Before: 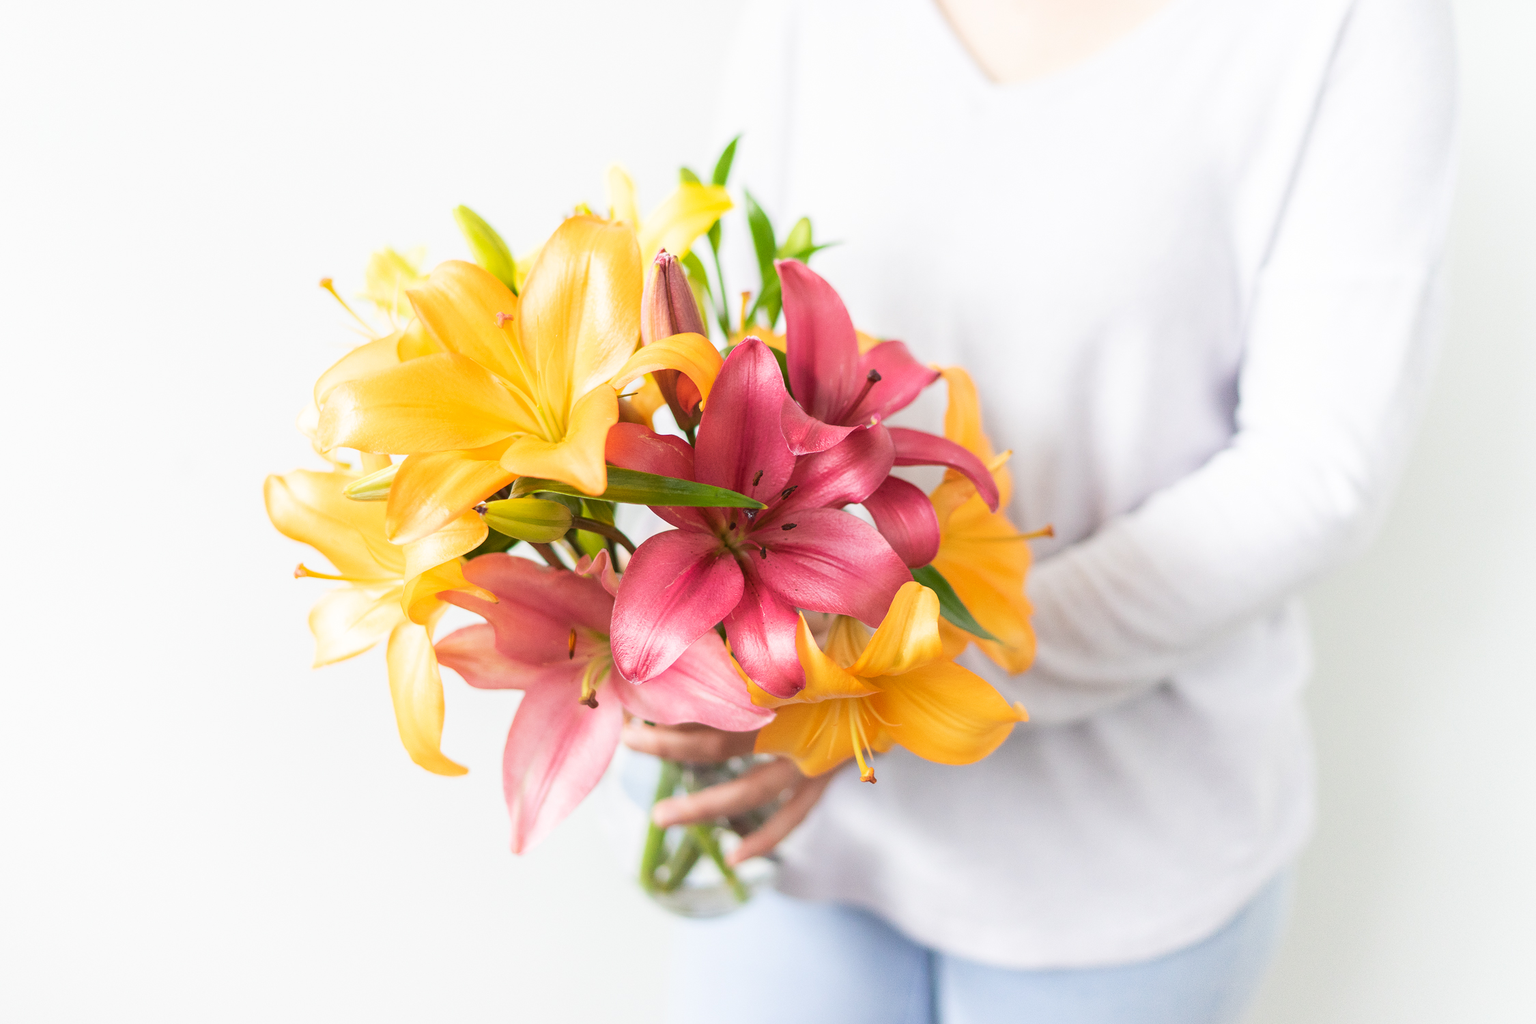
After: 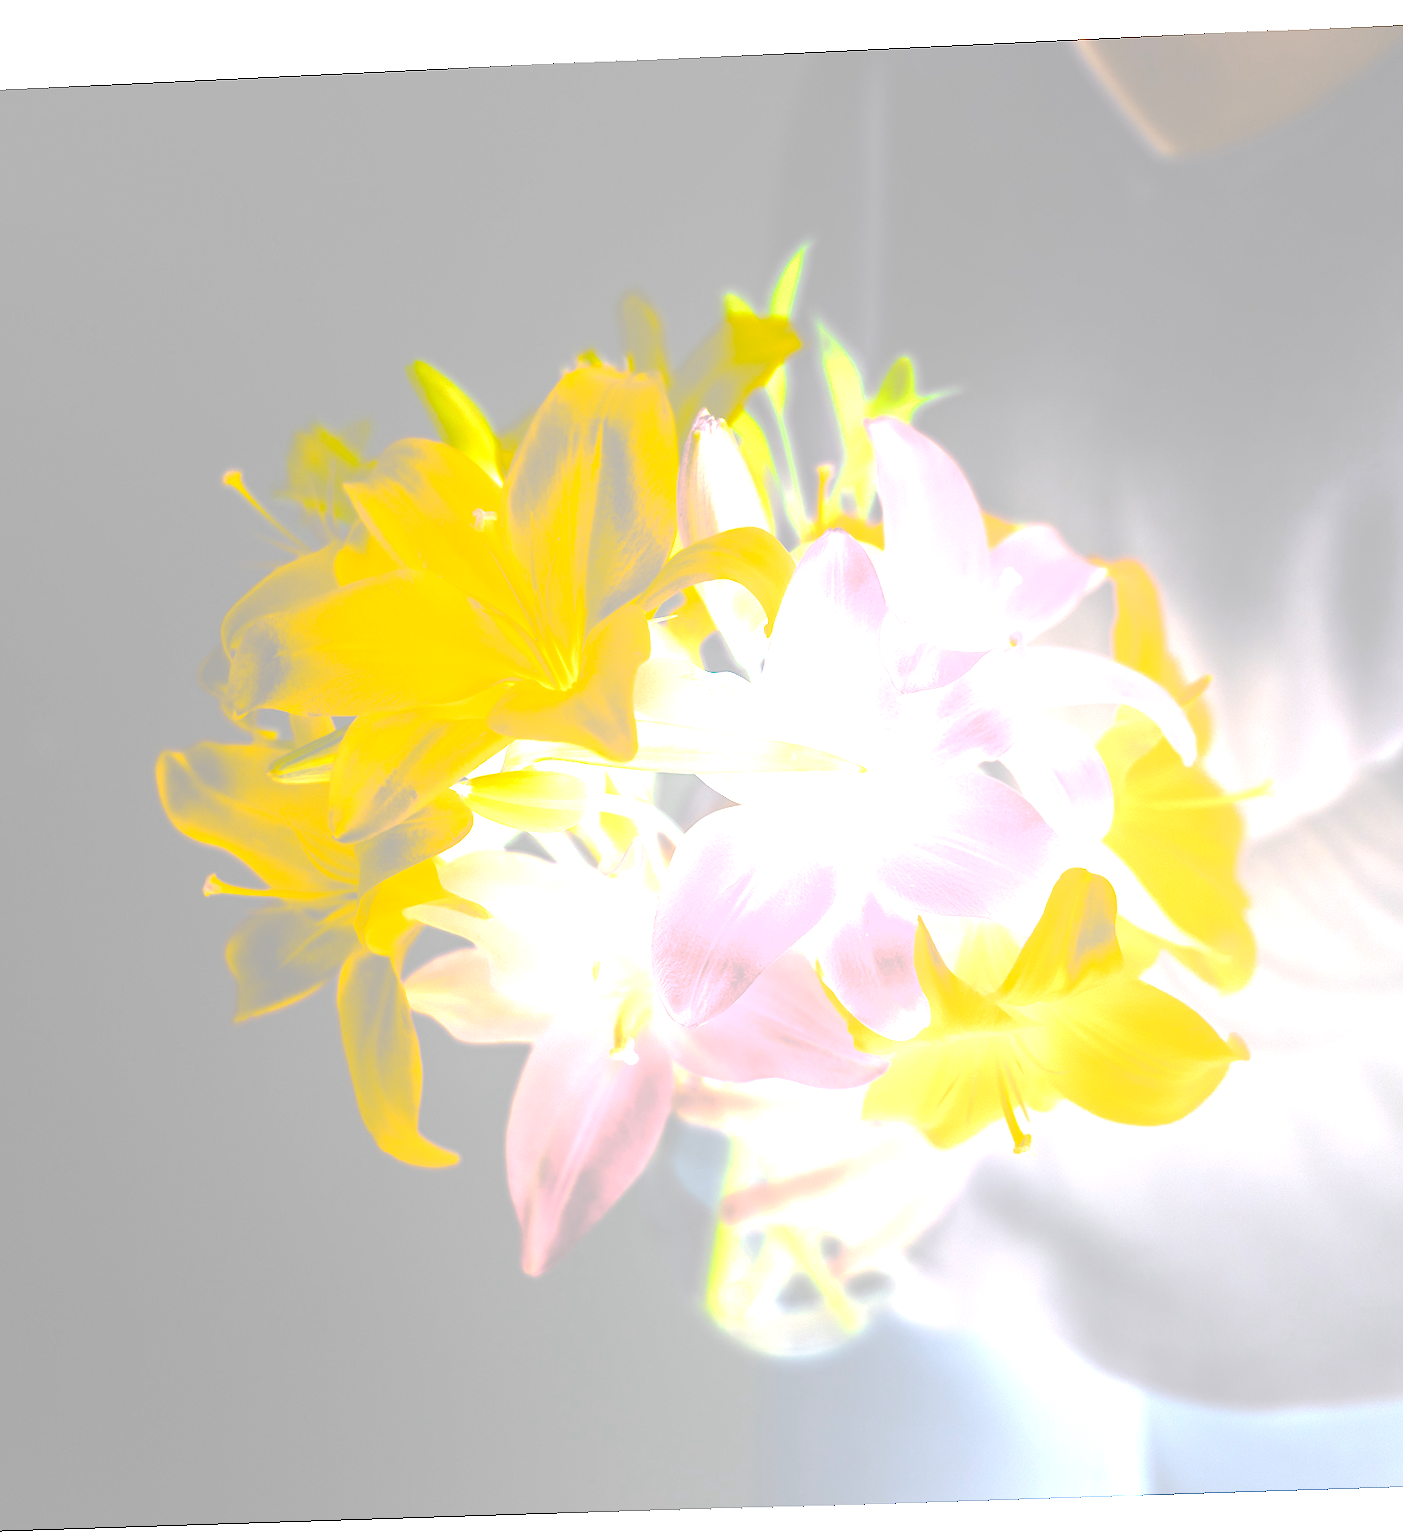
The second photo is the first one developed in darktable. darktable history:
bloom: size 85%, threshold 5%, strength 85%
rotate and perspective: rotation -2.22°, lens shift (horizontal) -0.022, automatic cropping off
crop: left 10.644%, right 26.528%
exposure: black level correction 0, exposure 0.953 EV, compensate exposure bias true, compensate highlight preservation false
